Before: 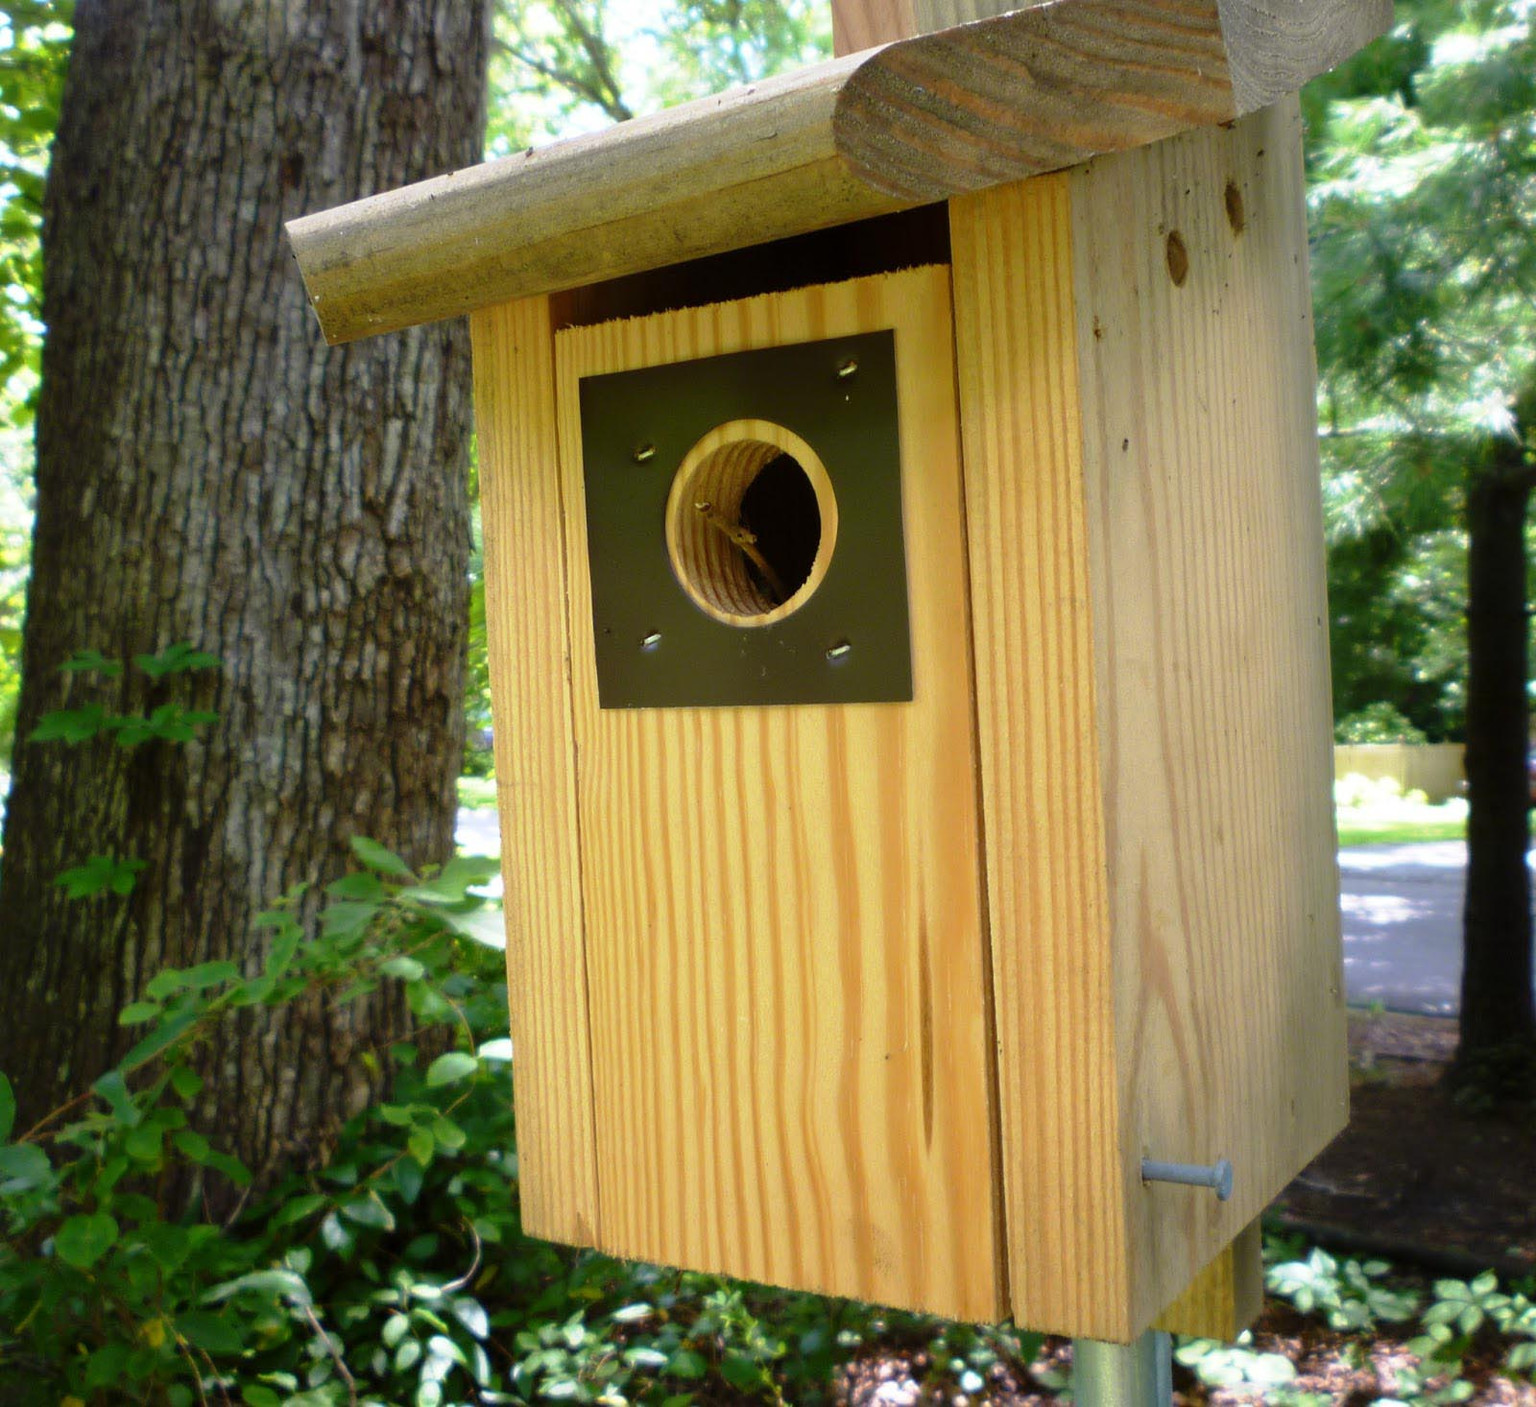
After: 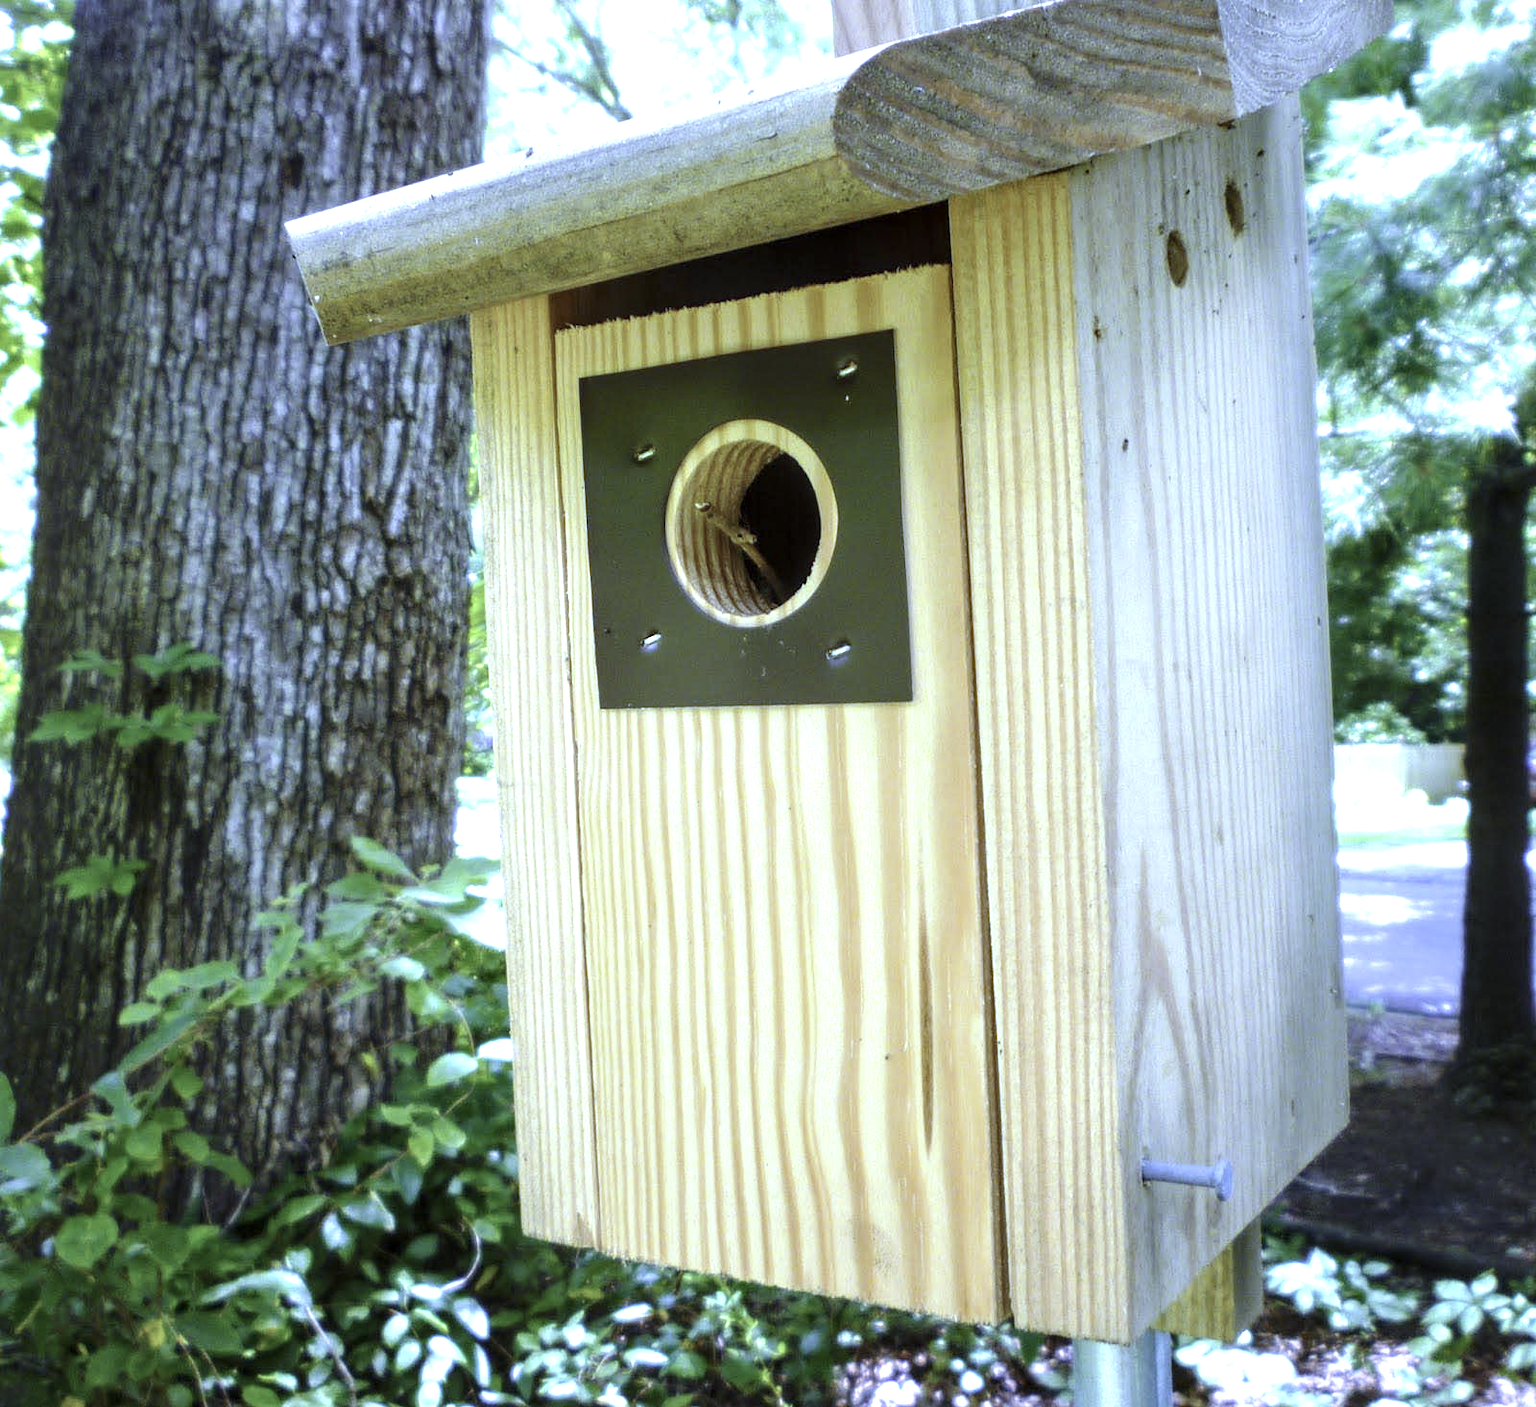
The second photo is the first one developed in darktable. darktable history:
exposure: exposure 0.999 EV, compensate highlight preservation false
white balance: red 0.766, blue 1.537
tone equalizer: on, module defaults
local contrast: detail 130%
contrast brightness saturation: contrast 0.1, saturation -0.36
